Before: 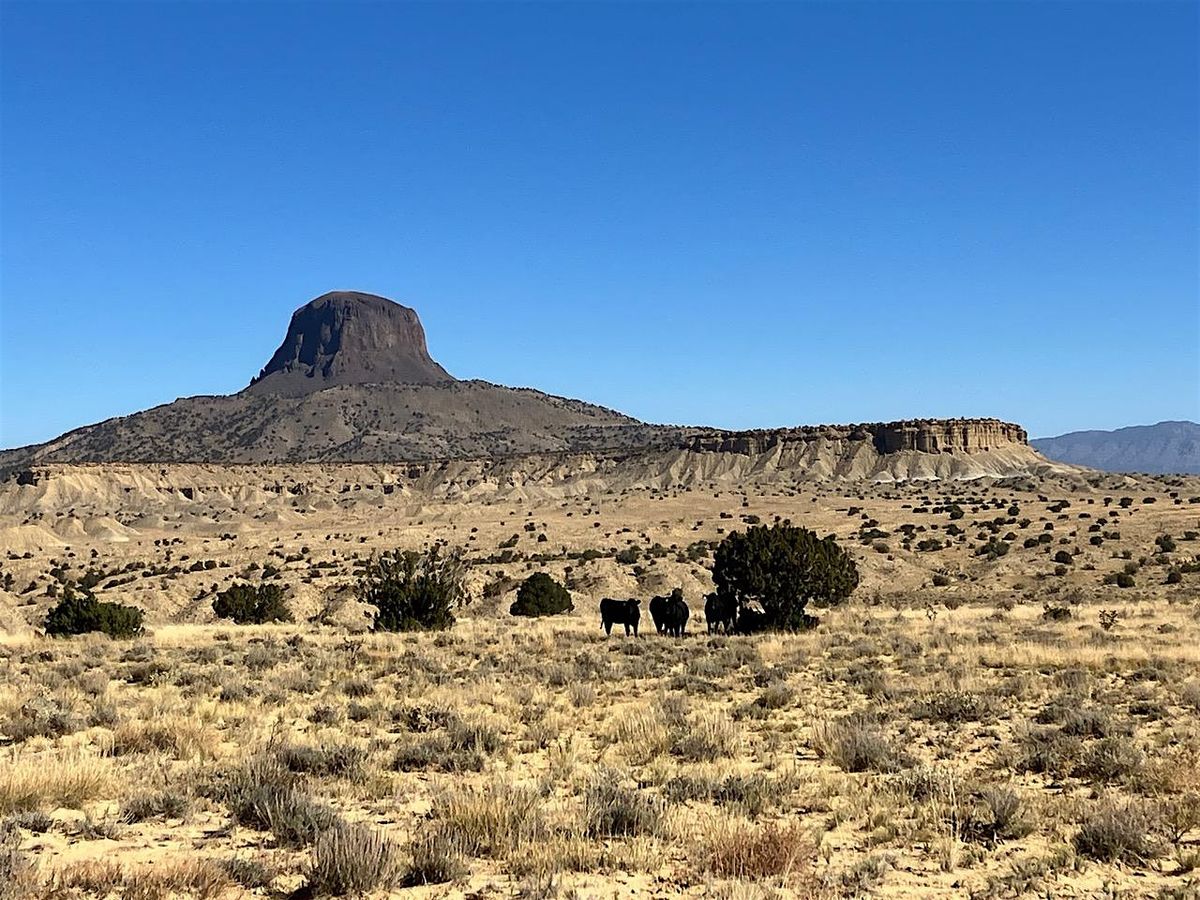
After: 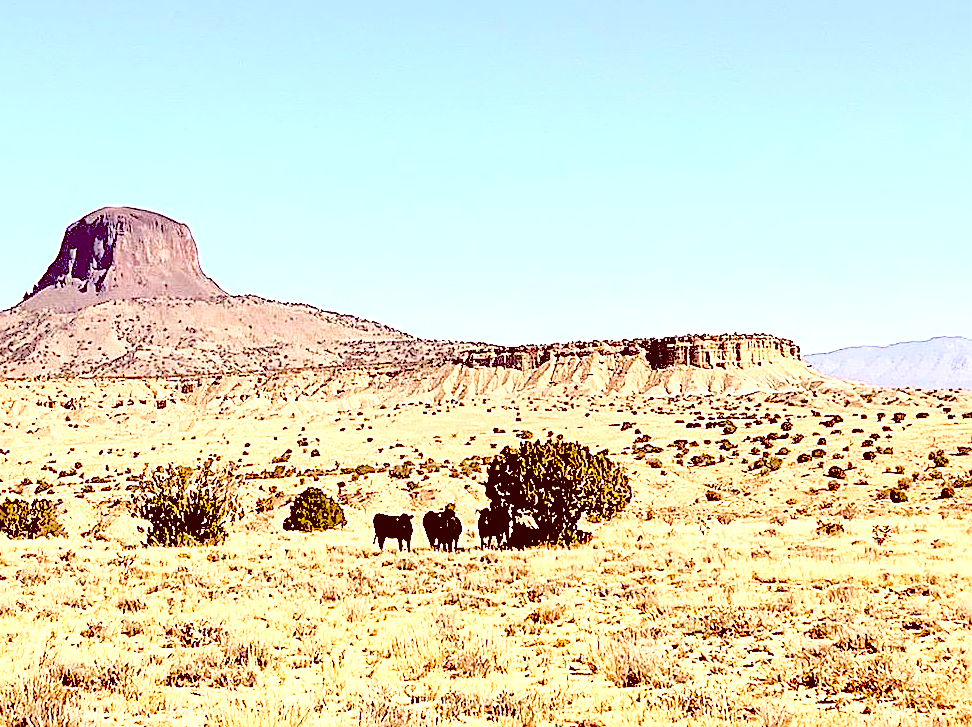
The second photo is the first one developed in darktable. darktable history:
base curve: curves: ch0 [(0, 0) (0.028, 0.03) (0.121, 0.232) (0.46, 0.748) (0.859, 0.968) (1, 1)]
crop: left 18.956%, top 9.549%, bottom 9.649%
sharpen: on, module defaults
tone equalizer: -7 EV 0.151 EV, -6 EV 0.612 EV, -5 EV 1.16 EV, -4 EV 1.36 EV, -3 EV 1.13 EV, -2 EV 0.6 EV, -1 EV 0.151 EV, mask exposure compensation -0.508 EV
color correction: highlights a* 9.22, highlights b* 9.07, shadows a* 39.71, shadows b* 39.33, saturation 0.798
exposure: black level correction 0.015, exposure 1.772 EV, compensate highlight preservation false
